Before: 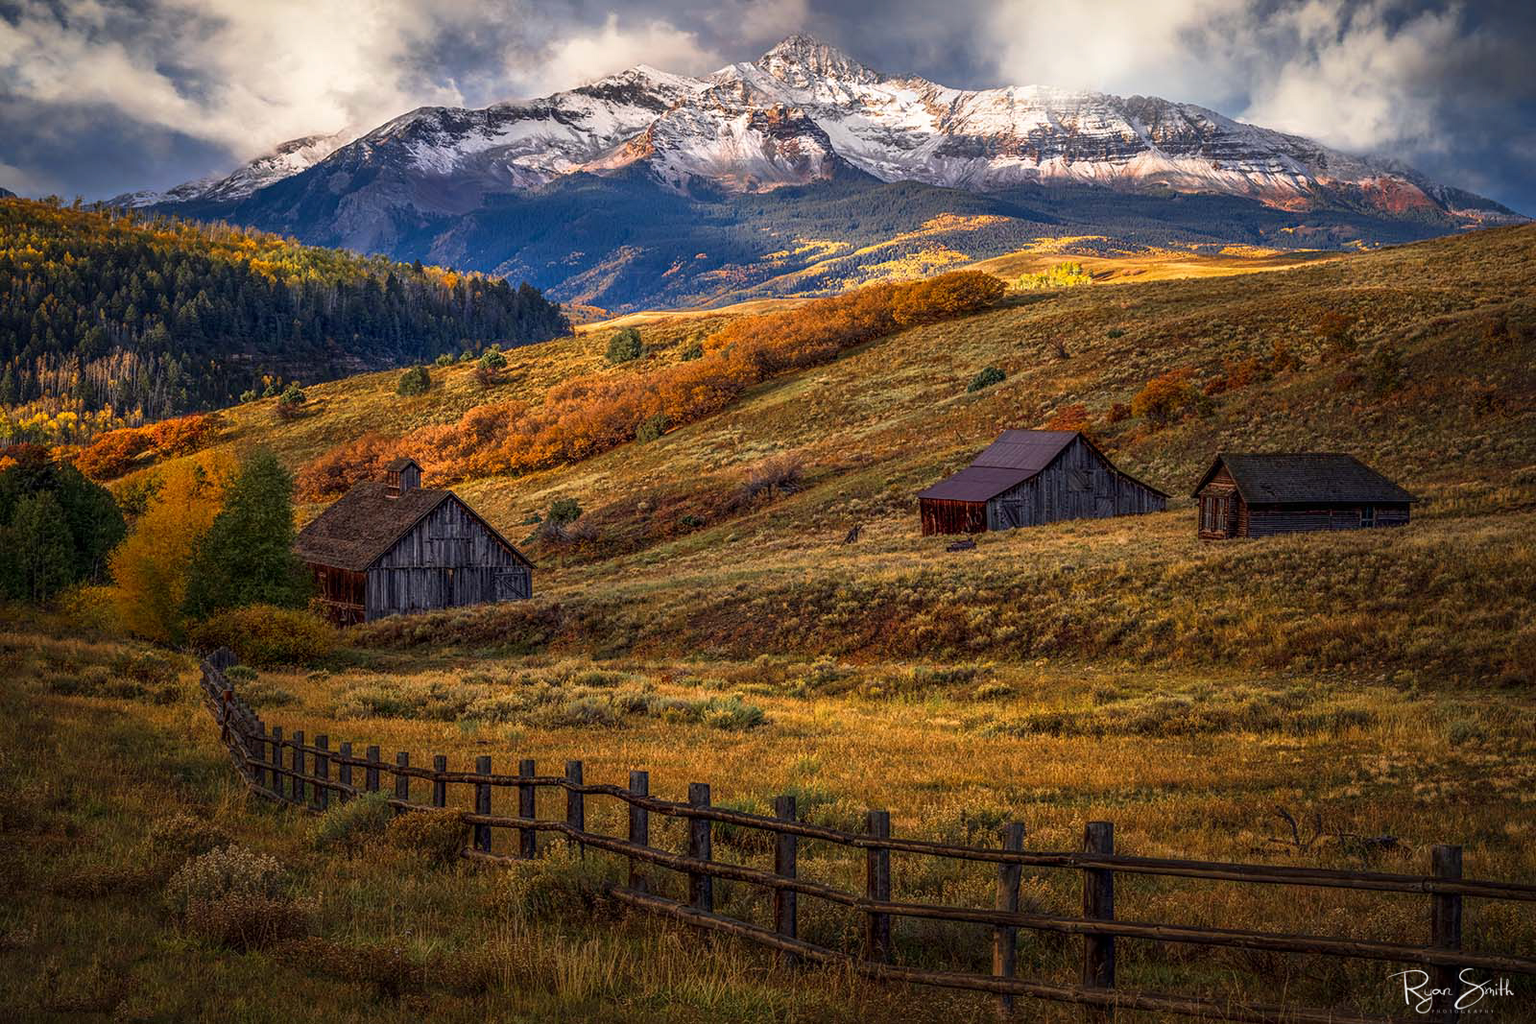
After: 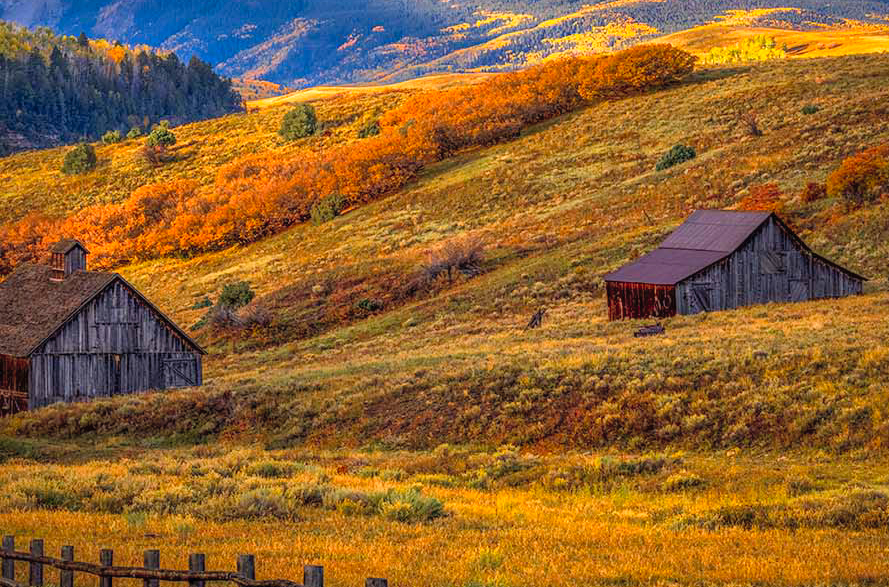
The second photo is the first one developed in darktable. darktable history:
contrast brightness saturation: contrast 0.066, brightness 0.176, saturation 0.397
crop and rotate: left 22.055%, top 22.376%, right 22.35%, bottom 22.577%
